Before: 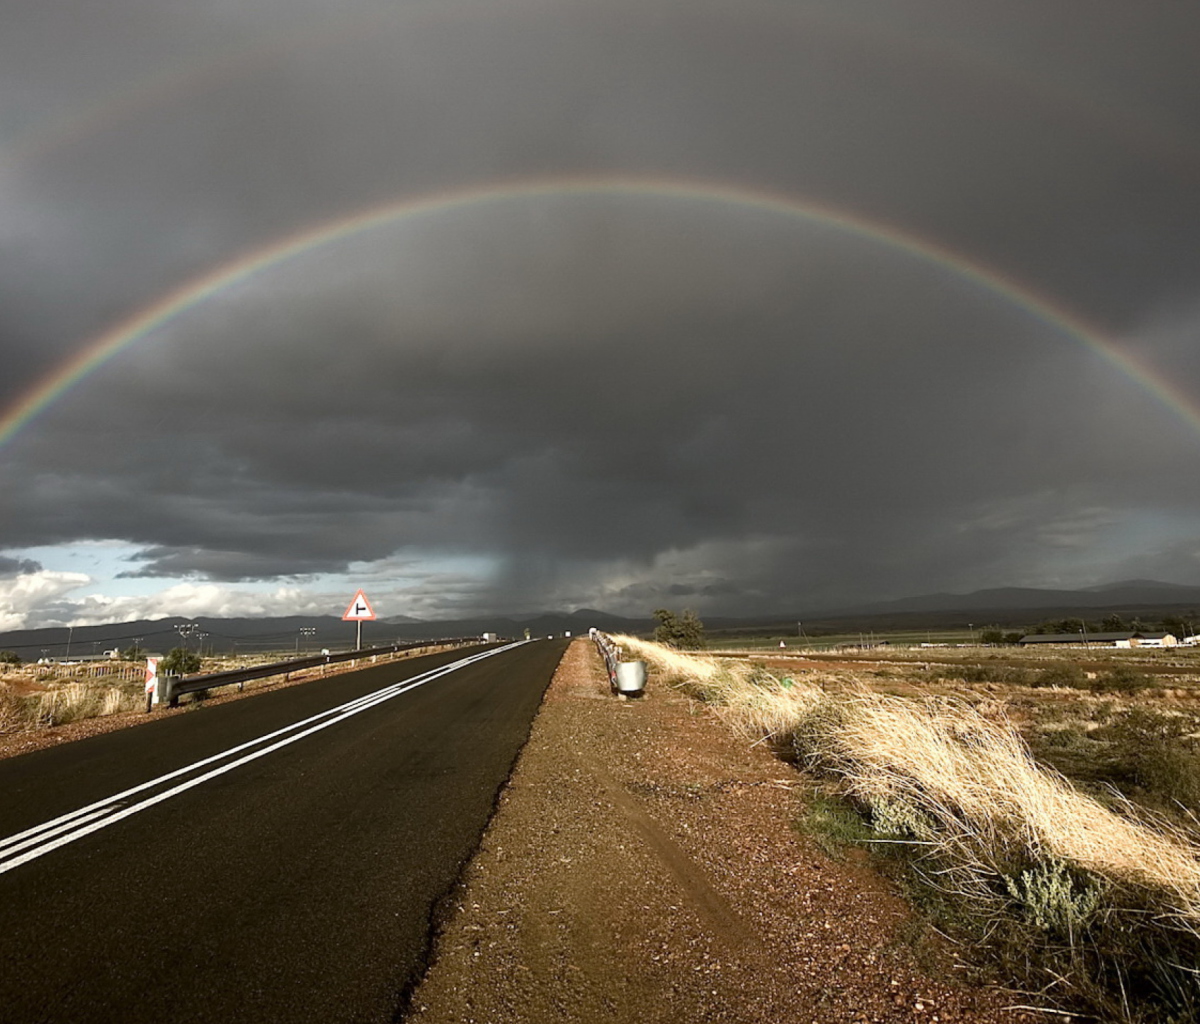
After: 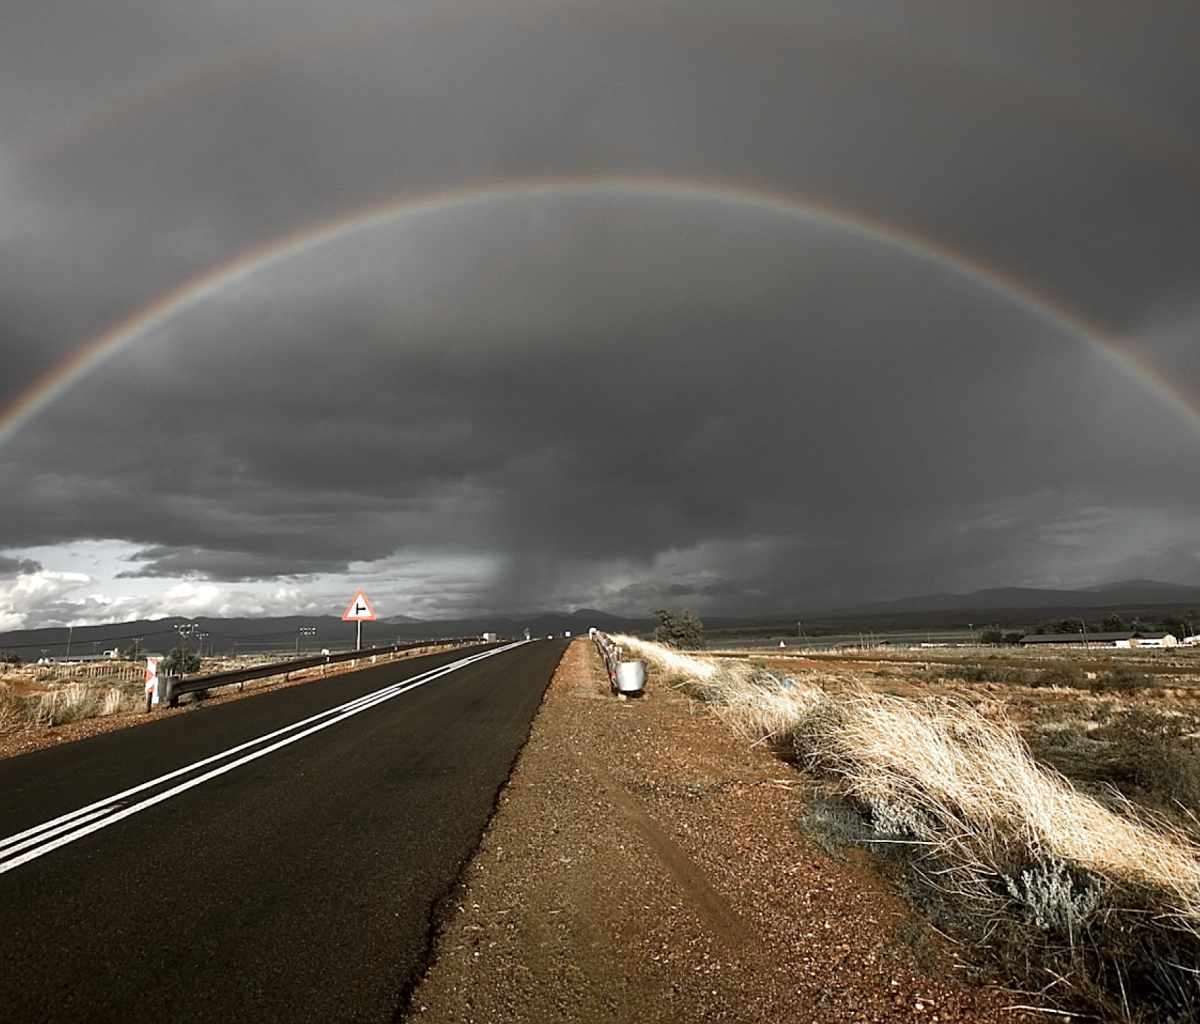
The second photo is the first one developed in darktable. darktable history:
color zones: curves: ch1 [(0, 0.638) (0.193, 0.442) (0.286, 0.15) (0.429, 0.14) (0.571, 0.142) (0.714, 0.154) (0.857, 0.175) (1, 0.638)]
tone equalizer: edges refinement/feathering 500, mask exposure compensation -1.25 EV, preserve details no
sharpen: amount 0.212
